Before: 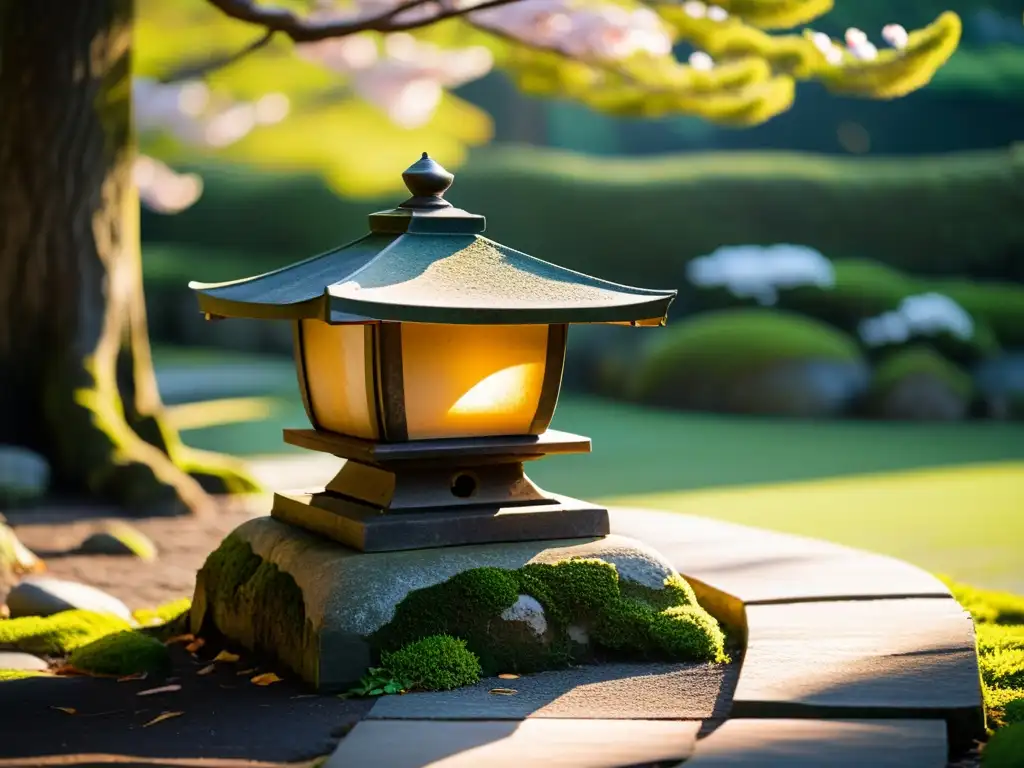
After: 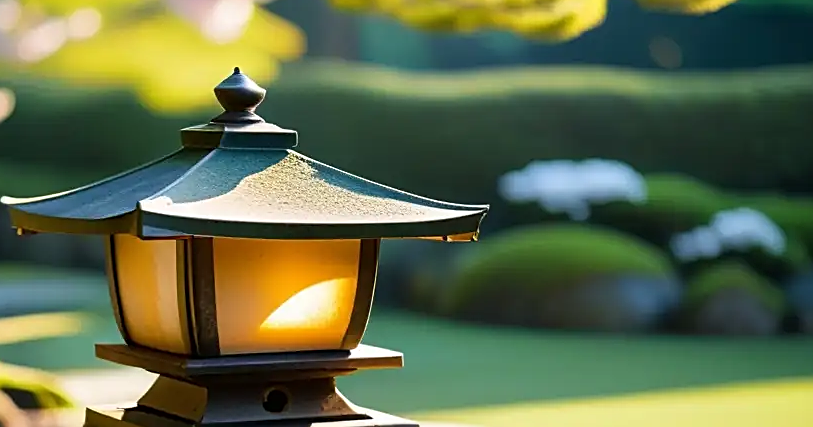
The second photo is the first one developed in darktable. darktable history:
crop: left 18.38%, top 11.092%, right 2.134%, bottom 33.217%
tone equalizer: on, module defaults
sharpen: on, module defaults
